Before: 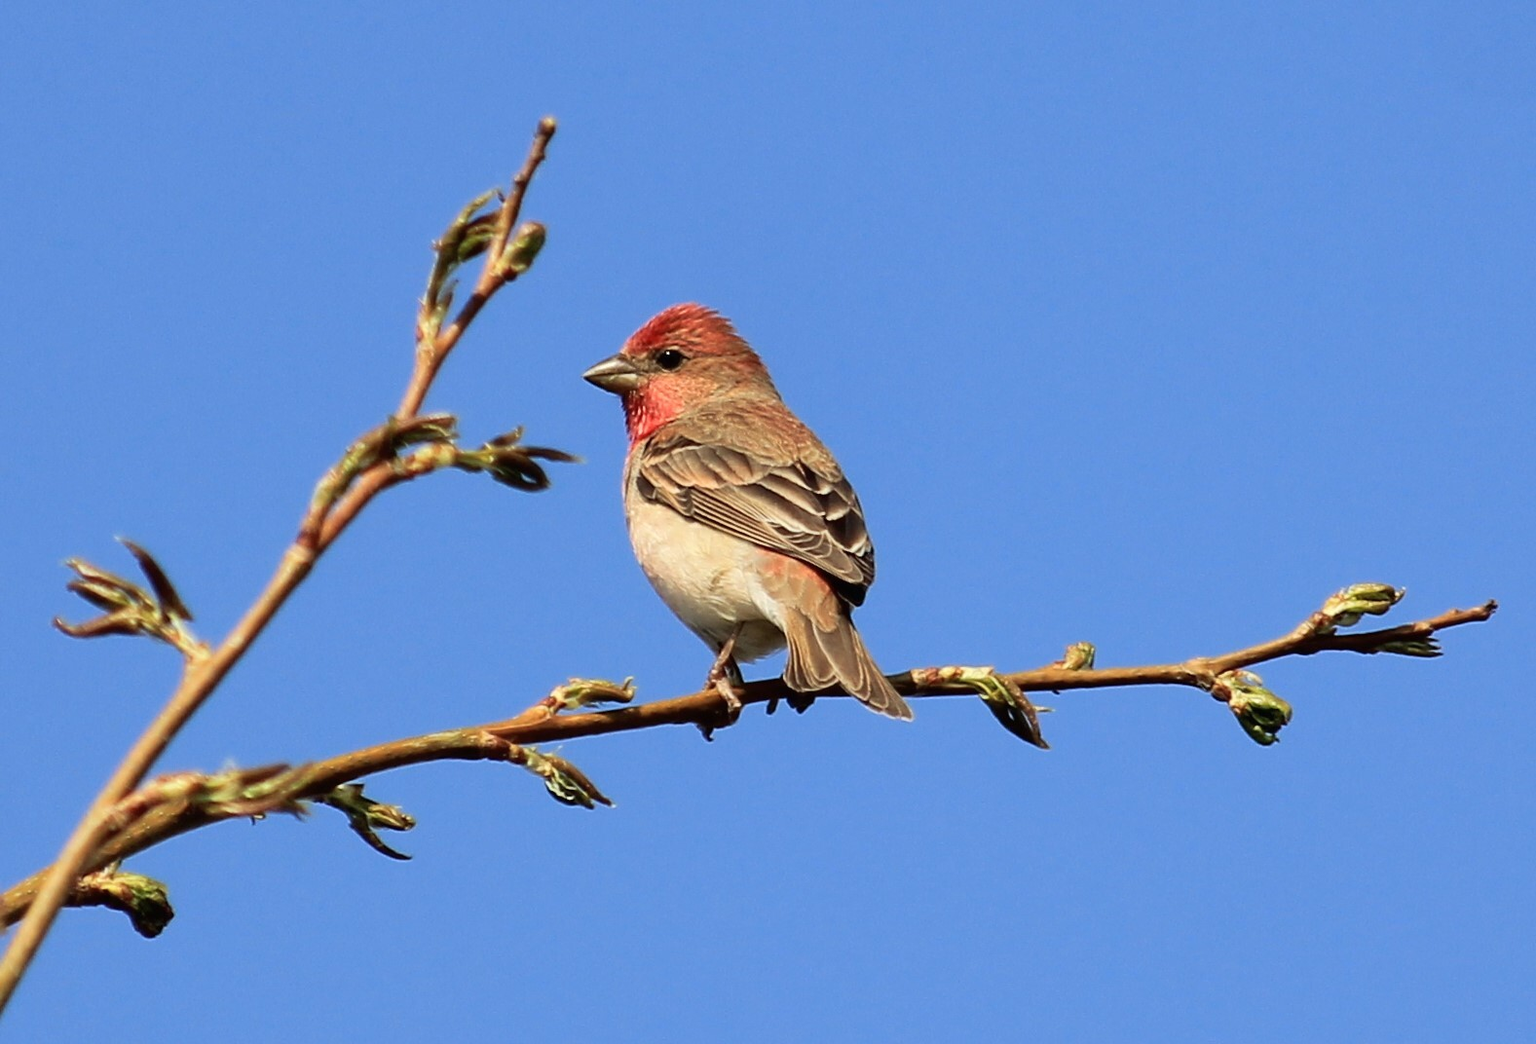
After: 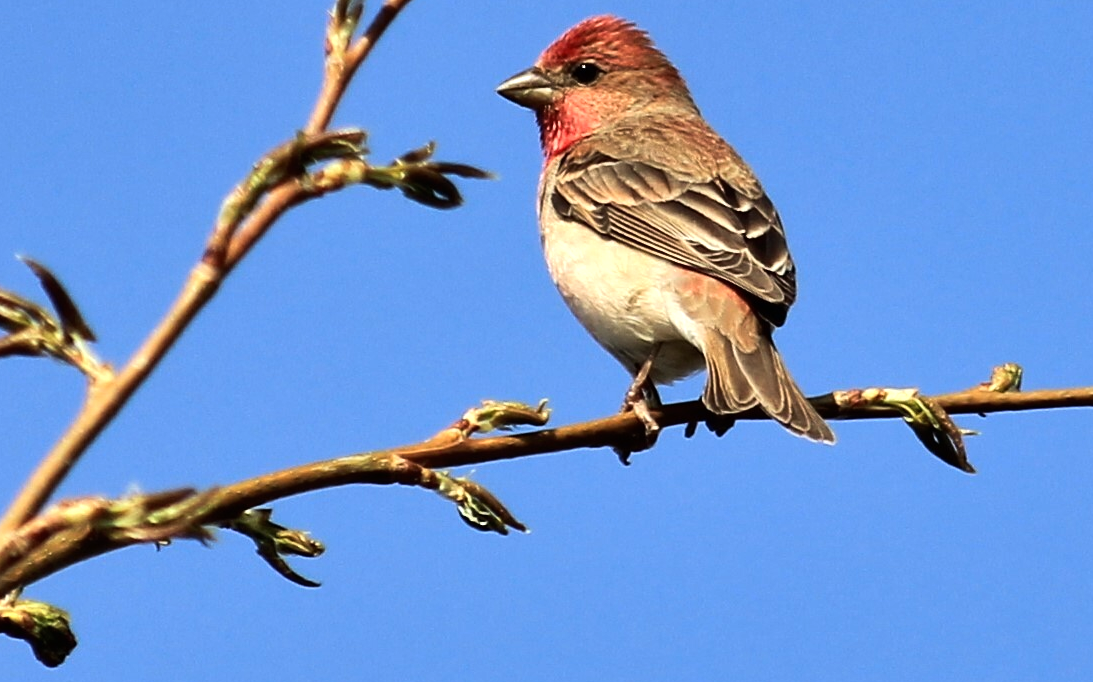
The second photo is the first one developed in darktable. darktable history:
crop: left 6.488%, top 27.668%, right 24.183%, bottom 8.656%
tone equalizer: -8 EV -0.75 EV, -7 EV -0.7 EV, -6 EV -0.6 EV, -5 EV -0.4 EV, -3 EV 0.4 EV, -2 EV 0.6 EV, -1 EV 0.7 EV, +0 EV 0.75 EV, edges refinement/feathering 500, mask exposure compensation -1.57 EV, preserve details no
exposure: exposure -0.21 EV, compensate highlight preservation false
shadows and highlights: soften with gaussian
